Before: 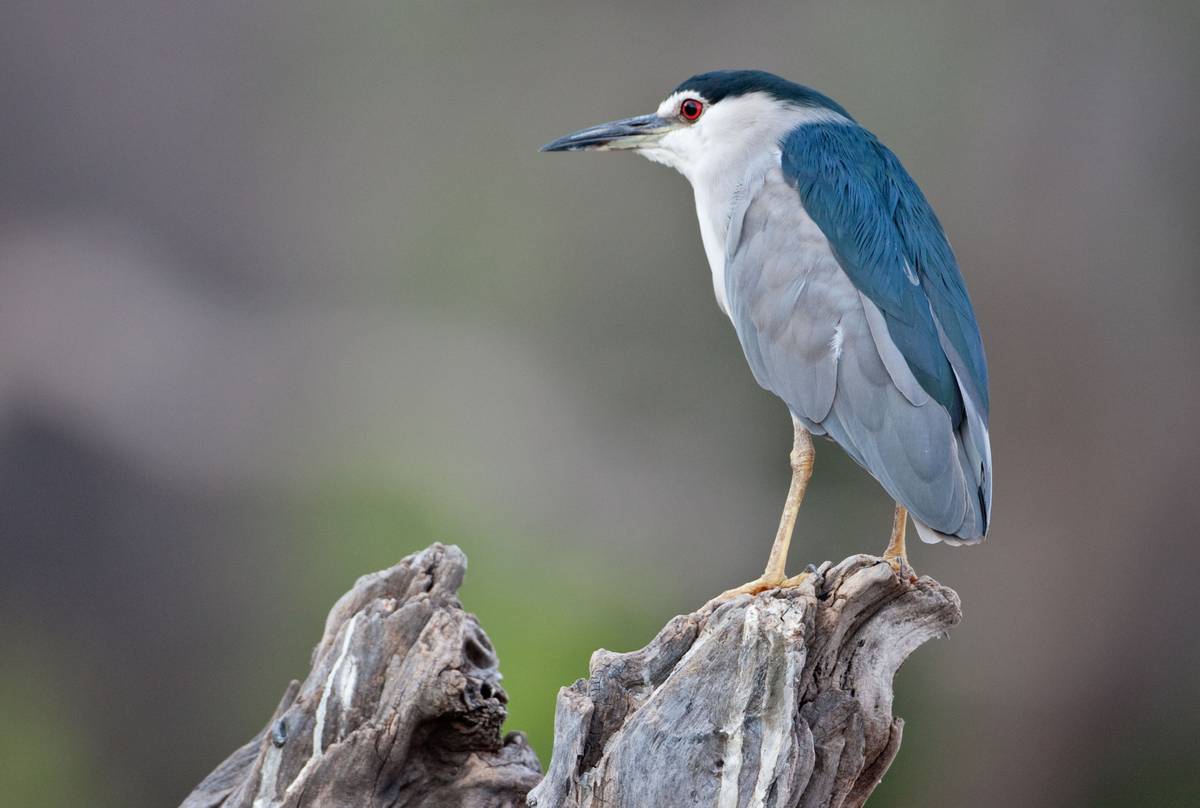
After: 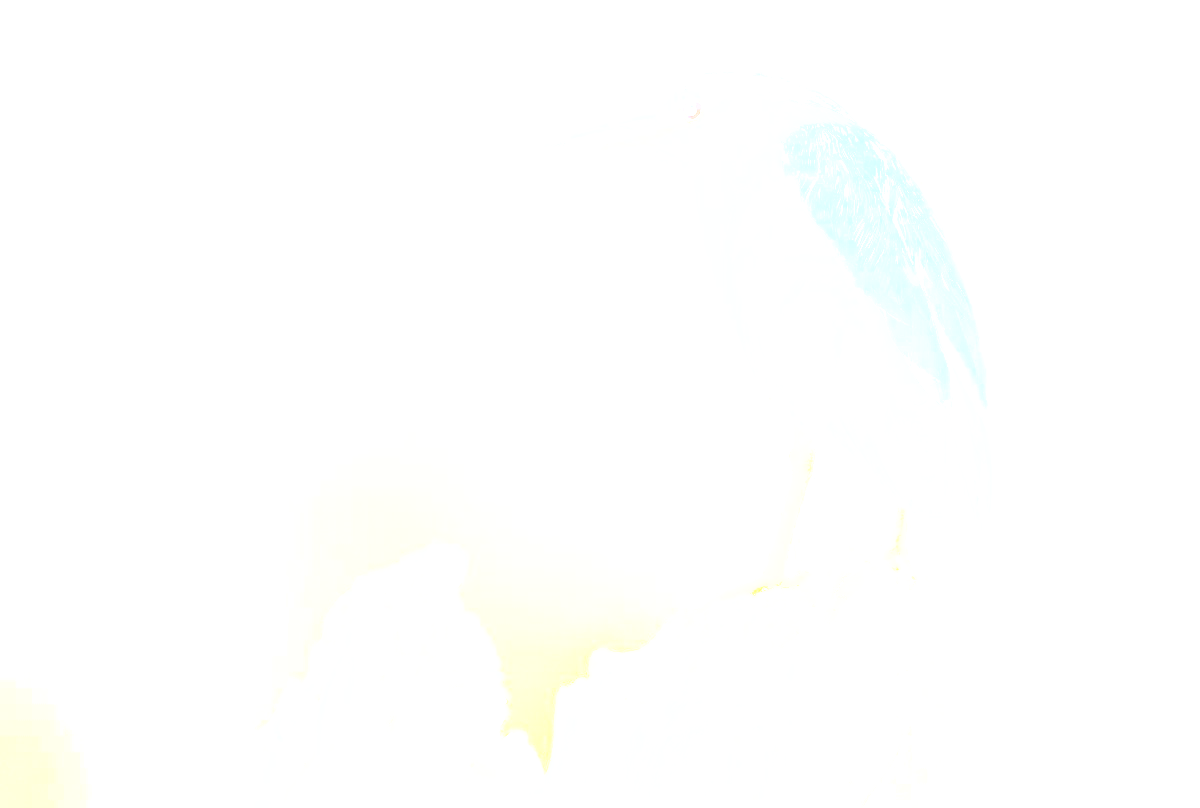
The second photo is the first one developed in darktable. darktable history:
bloom: size 70%, threshold 25%, strength 70%
rgb curve: curves: ch0 [(0, 0) (0.21, 0.15) (0.24, 0.21) (0.5, 0.75) (0.75, 0.96) (0.89, 0.99) (1, 1)]; ch1 [(0, 0.02) (0.21, 0.13) (0.25, 0.2) (0.5, 0.67) (0.75, 0.9) (0.89, 0.97) (1, 1)]; ch2 [(0, 0.02) (0.21, 0.13) (0.25, 0.2) (0.5, 0.67) (0.75, 0.9) (0.89, 0.97) (1, 1)], compensate middle gray true
tone curve: curves: ch0 [(0, 0) (0.003, 0.003) (0.011, 0.012) (0.025, 0.027) (0.044, 0.048) (0.069, 0.074) (0.1, 0.117) (0.136, 0.177) (0.177, 0.246) (0.224, 0.324) (0.277, 0.422) (0.335, 0.531) (0.399, 0.633) (0.468, 0.733) (0.543, 0.824) (0.623, 0.895) (0.709, 0.938) (0.801, 0.961) (0.898, 0.98) (1, 1)], preserve colors none
